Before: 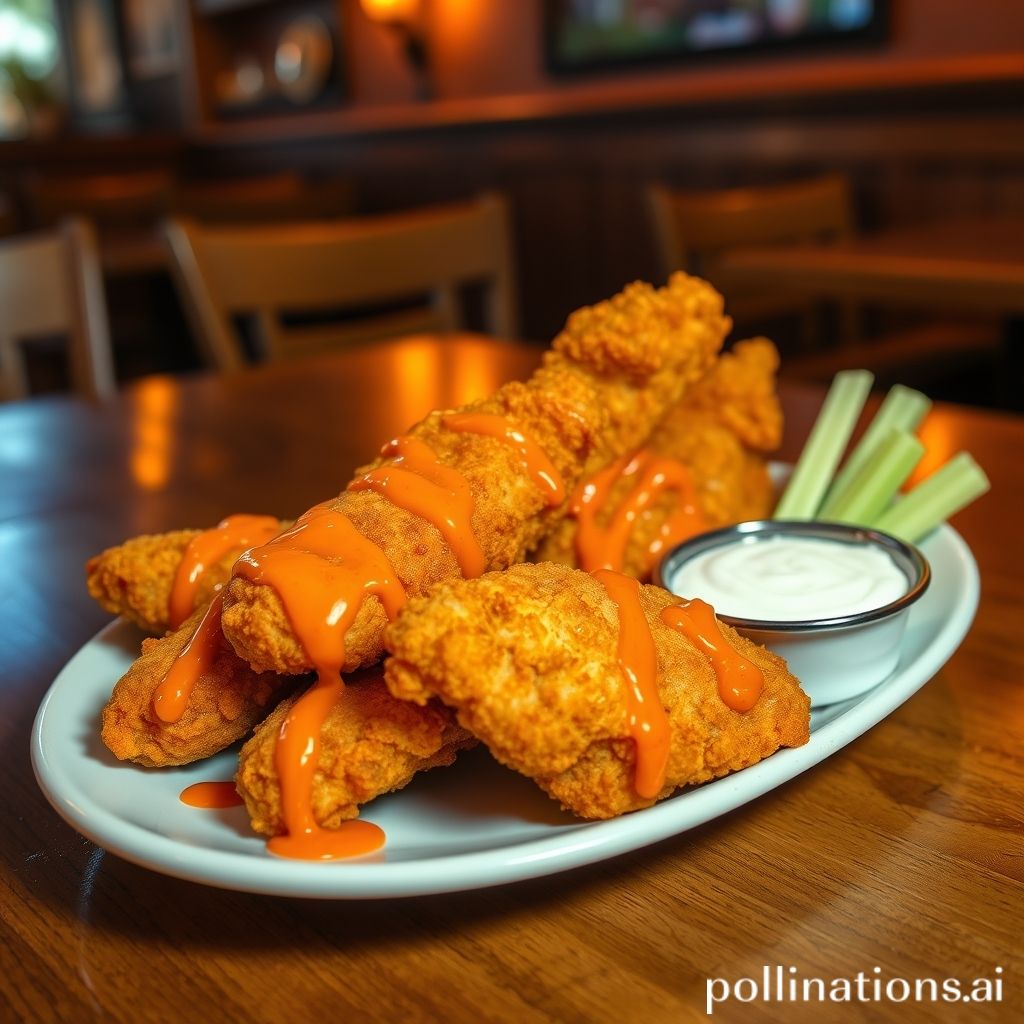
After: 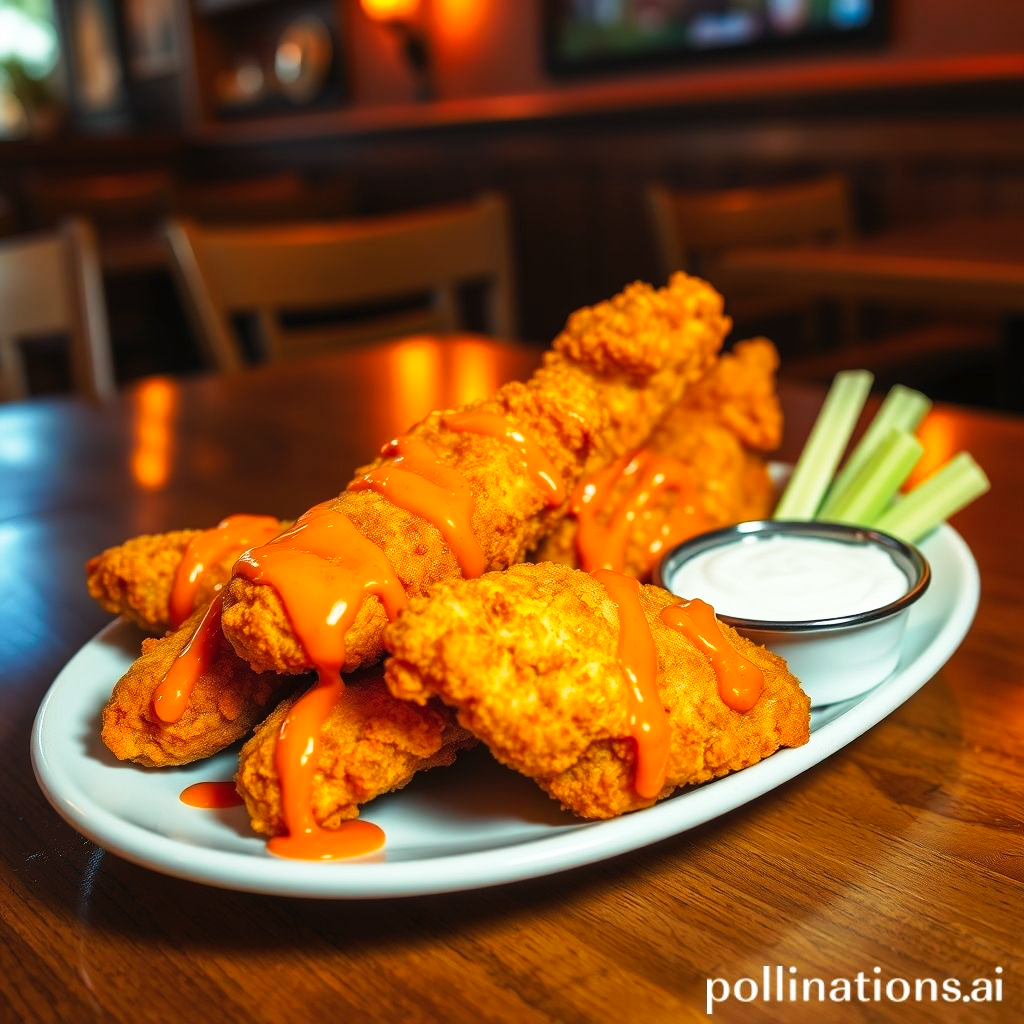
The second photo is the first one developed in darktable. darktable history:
tone curve: curves: ch0 [(0, 0) (0.003, 0.011) (0.011, 0.019) (0.025, 0.03) (0.044, 0.045) (0.069, 0.061) (0.1, 0.085) (0.136, 0.119) (0.177, 0.159) (0.224, 0.205) (0.277, 0.261) (0.335, 0.329) (0.399, 0.407) (0.468, 0.508) (0.543, 0.606) (0.623, 0.71) (0.709, 0.815) (0.801, 0.903) (0.898, 0.957) (1, 1)], preserve colors none
